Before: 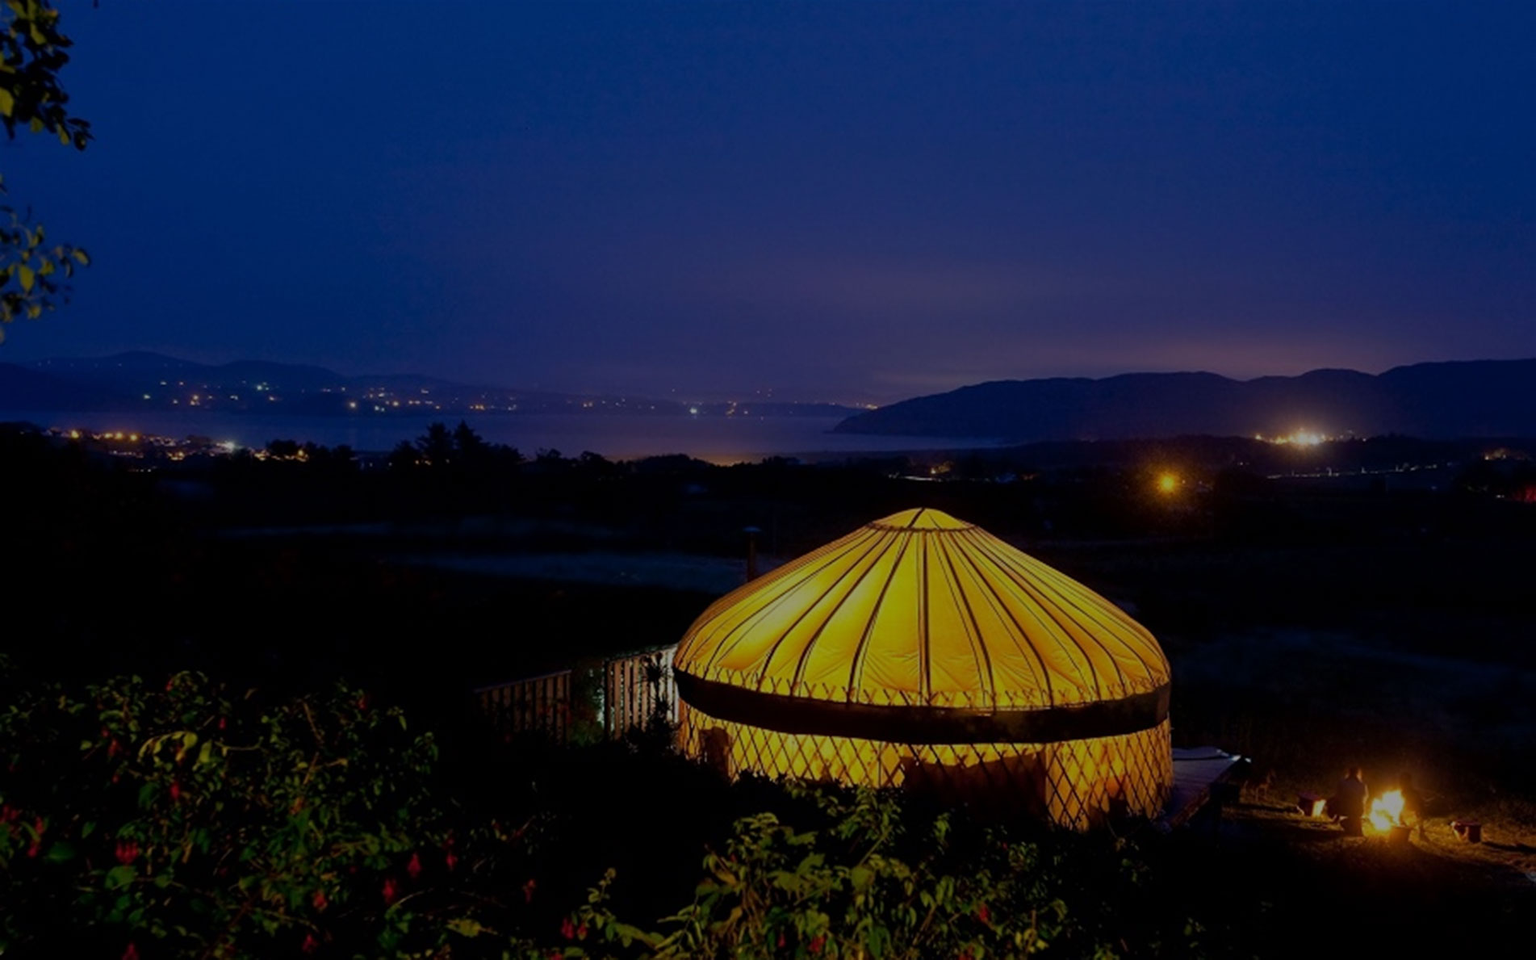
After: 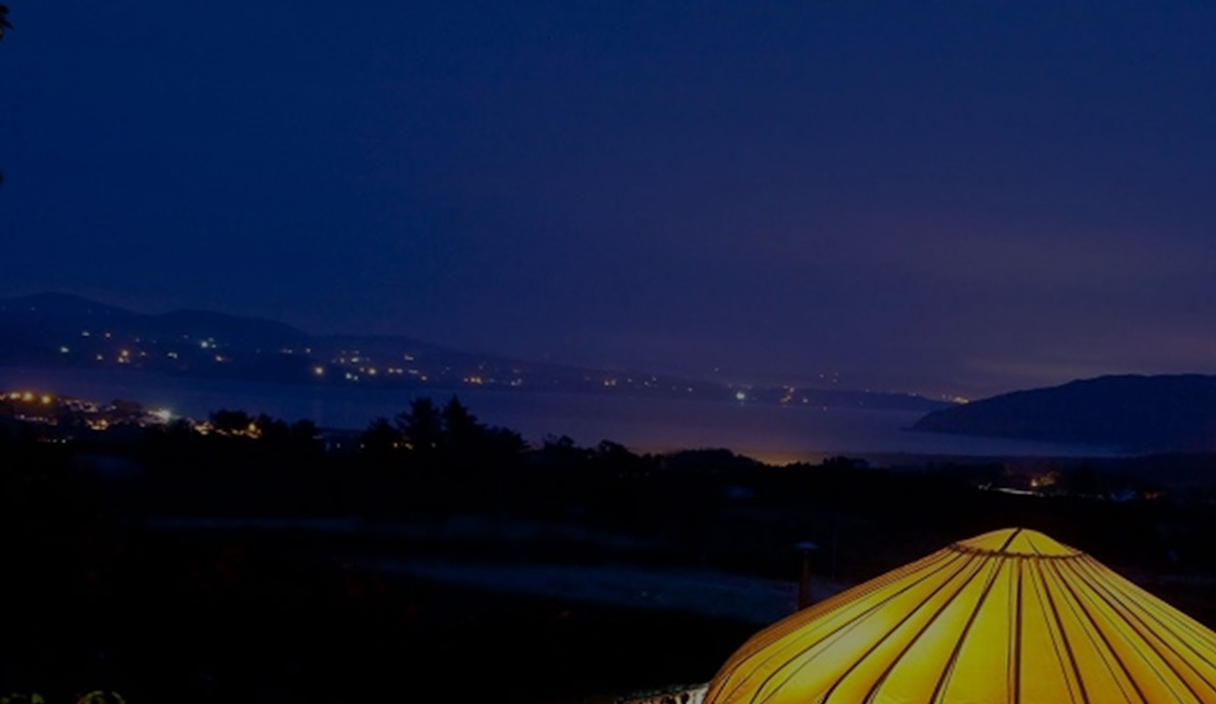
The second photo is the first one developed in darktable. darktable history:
crop and rotate: angle -4.99°, left 2.122%, top 6.945%, right 27.566%, bottom 30.519%
graduated density: on, module defaults
rotate and perspective: rotation -2.56°, automatic cropping off
